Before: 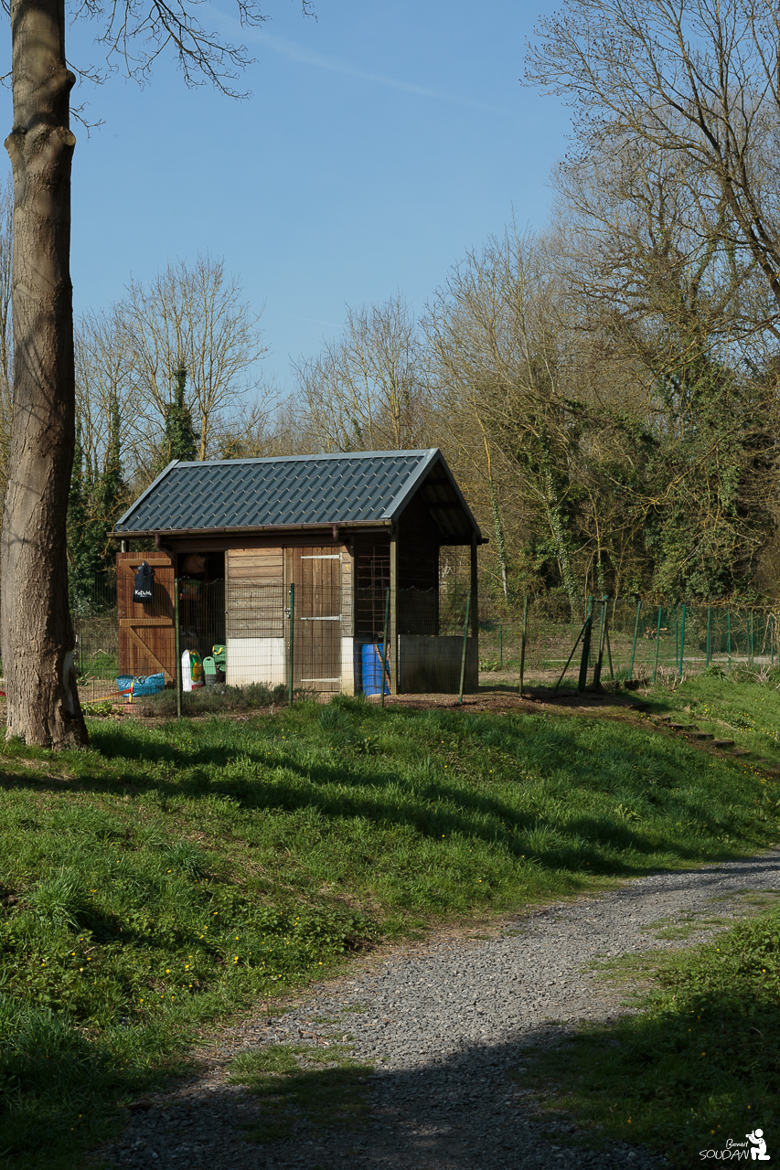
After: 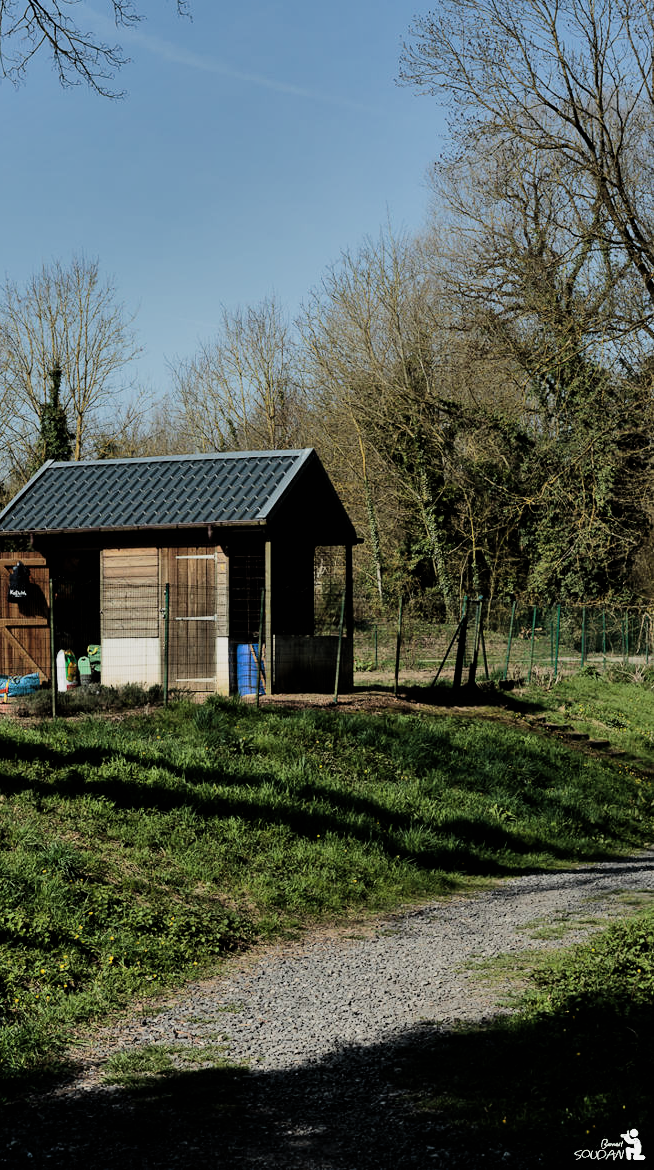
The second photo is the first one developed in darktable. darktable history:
filmic rgb: black relative exposure -5.13 EV, white relative exposure 4 EV, hardness 2.89, contrast 1.301, highlights saturation mix -30.12%
exposure: compensate highlight preservation false
shadows and highlights: radius 105.79, shadows 41.02, highlights -72.72, low approximation 0.01, soften with gaussian
crop: left 16.144%
